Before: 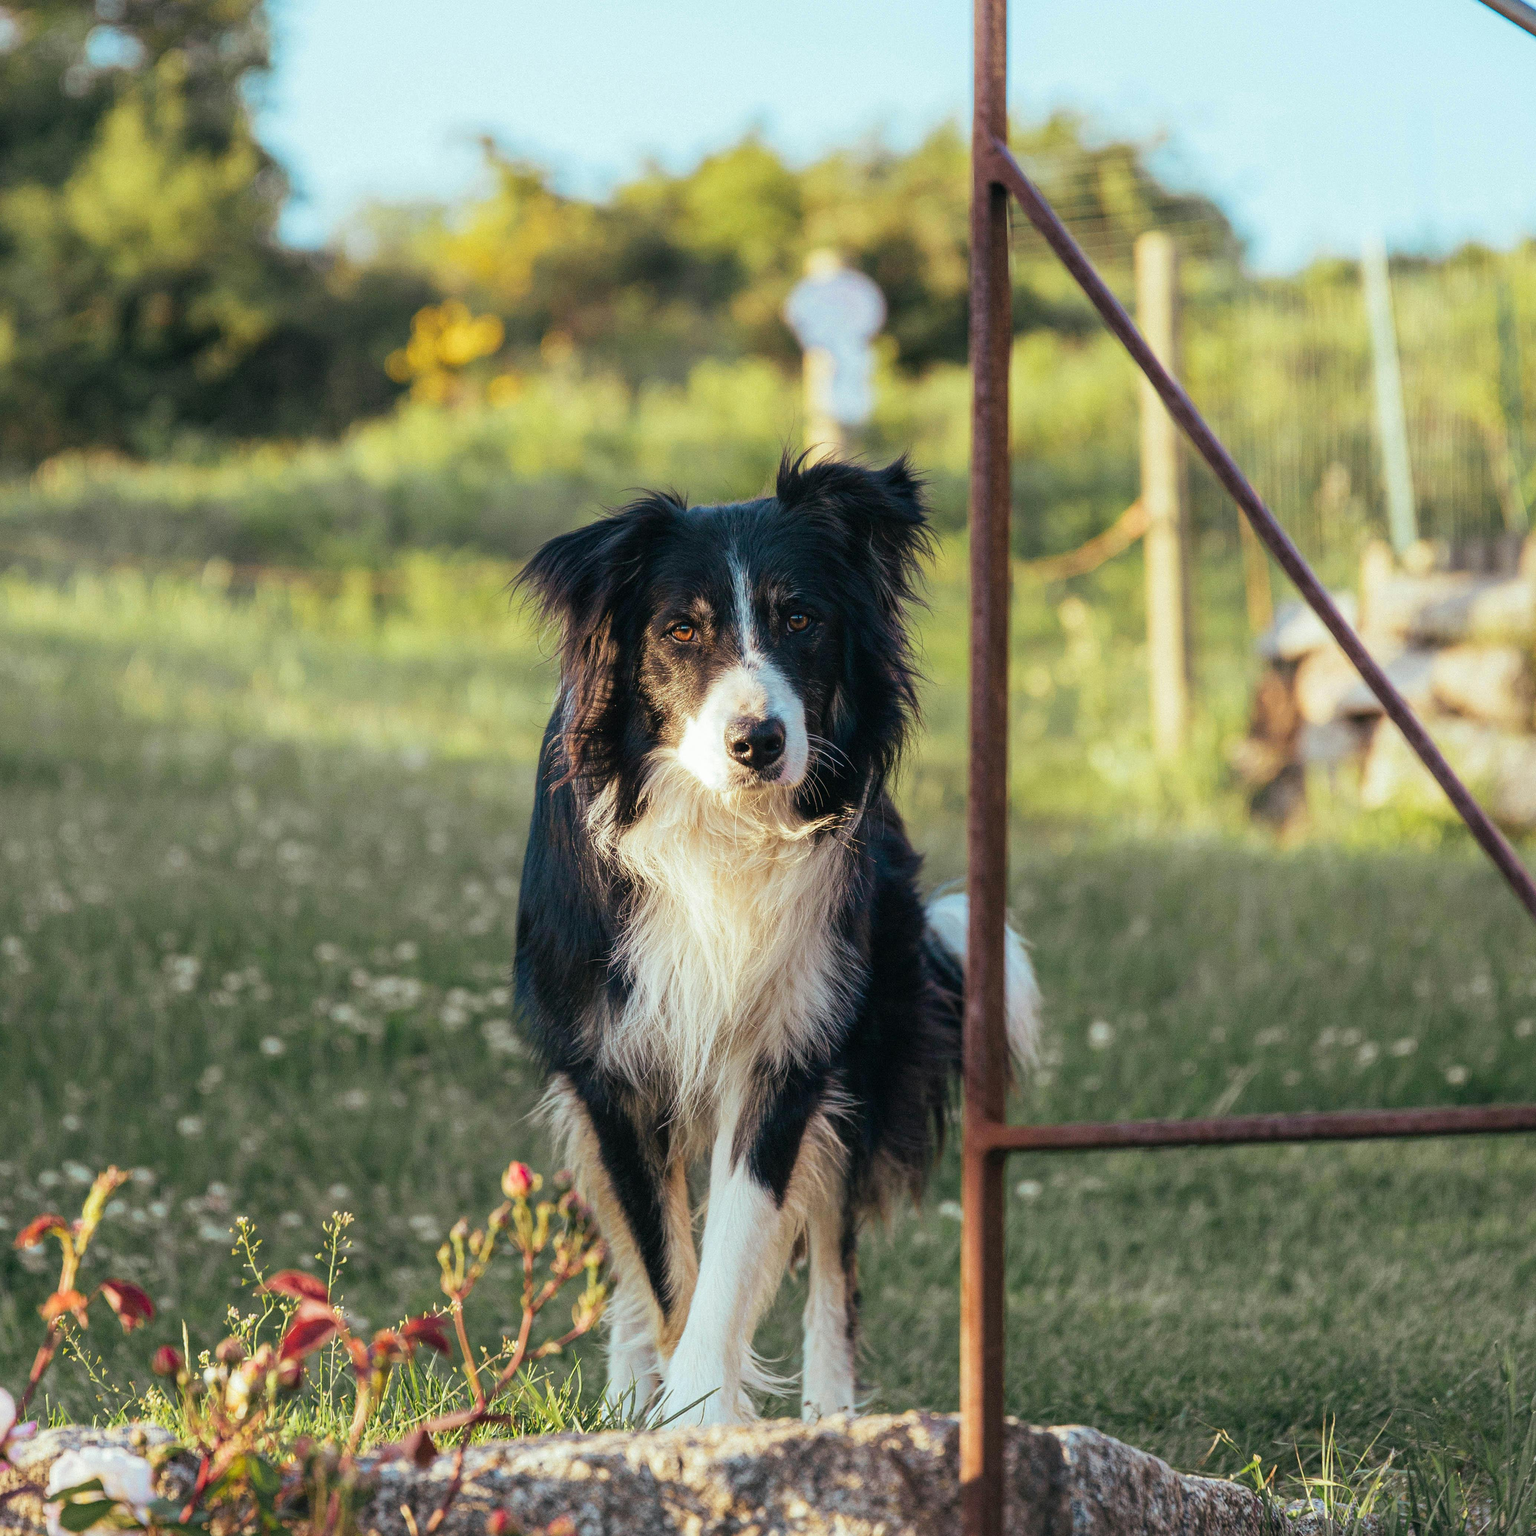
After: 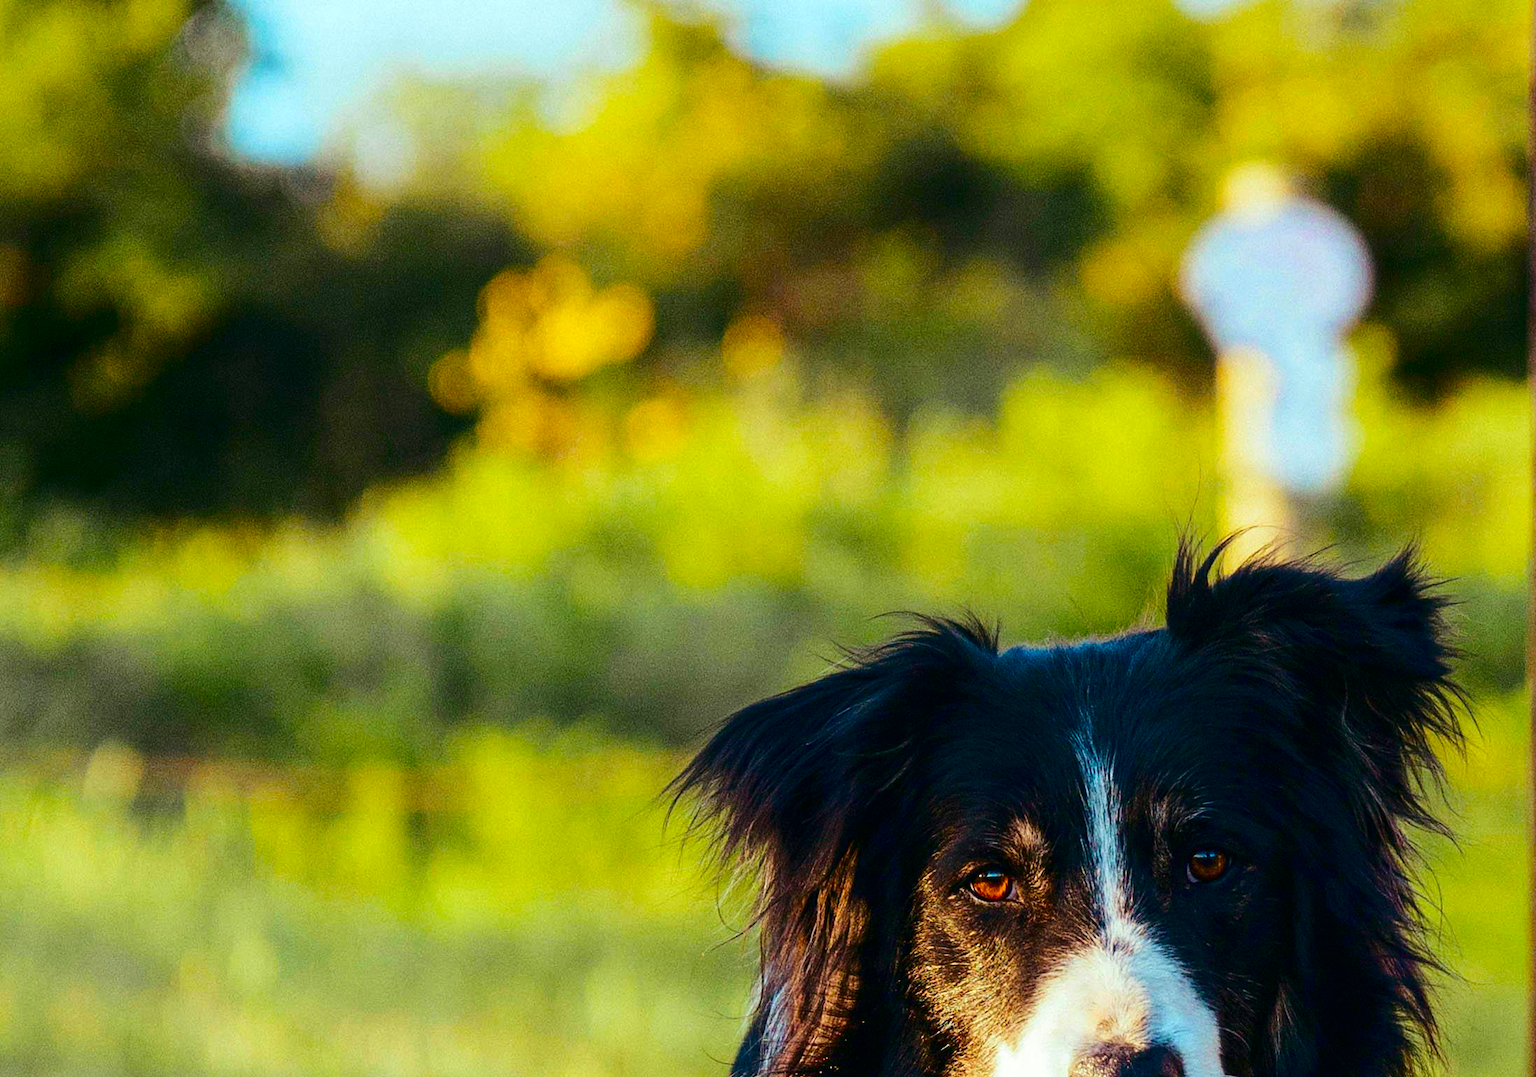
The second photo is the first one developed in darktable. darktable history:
contrast brightness saturation: contrast 0.223, brightness -0.181, saturation 0.239
crop: left 10.254%, top 10.652%, right 36.638%, bottom 52.099%
color balance rgb: perceptual saturation grading › global saturation 25.223%, perceptual brilliance grading › mid-tones 10.167%, perceptual brilliance grading › shadows 14.534%, global vibrance 20%
tone equalizer: on, module defaults
